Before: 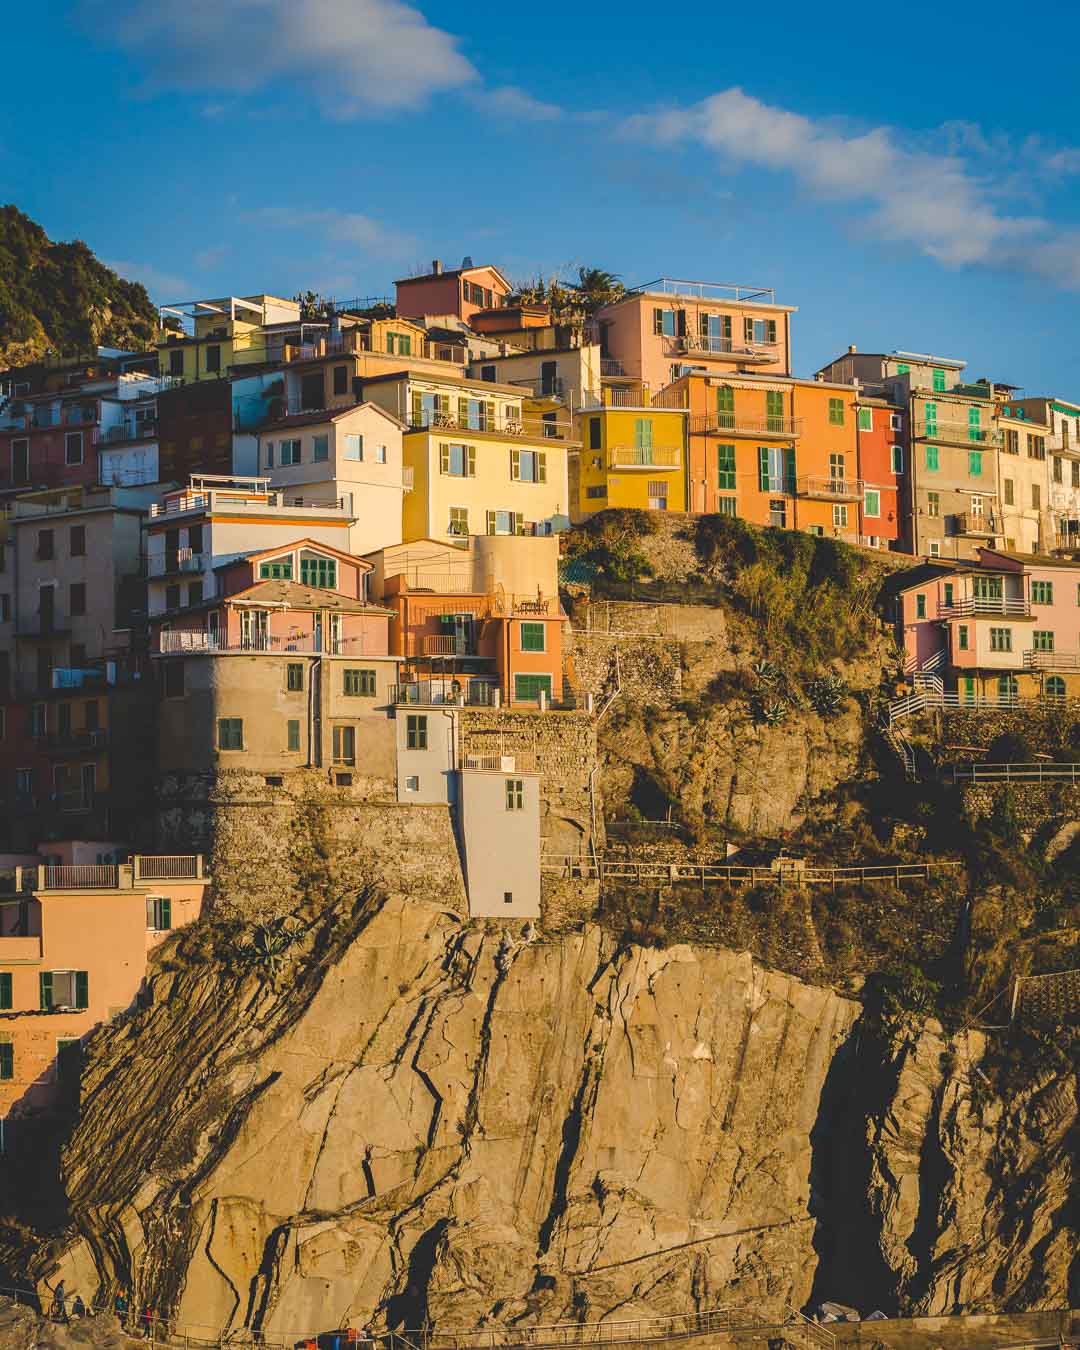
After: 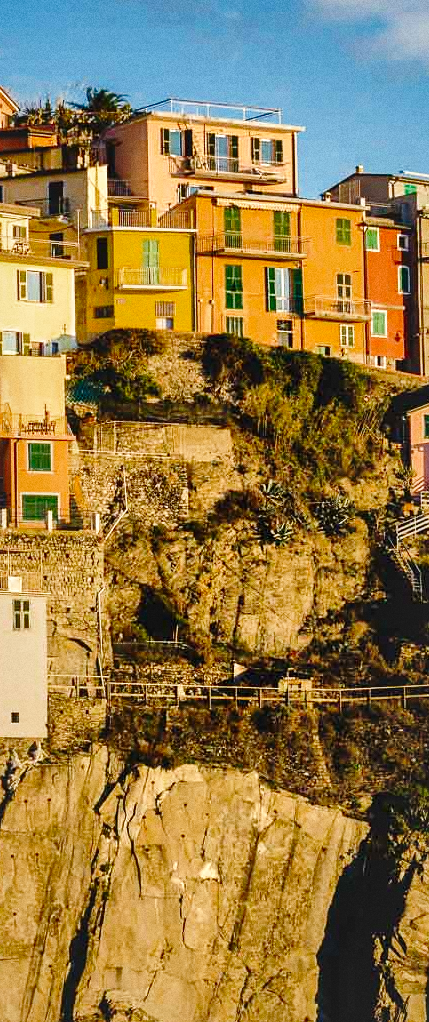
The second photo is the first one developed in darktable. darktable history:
color zones: curves: ch0 [(0, 0.444) (0.143, 0.442) (0.286, 0.441) (0.429, 0.441) (0.571, 0.441) (0.714, 0.441) (0.857, 0.442) (1, 0.444)]
crop: left 45.721%, top 13.393%, right 14.118%, bottom 10.01%
local contrast: mode bilateral grid, contrast 70, coarseness 75, detail 180%, midtone range 0.2
exposure: exposure -0.36 EV, compensate highlight preservation false
base curve: curves: ch0 [(0, 0) (0.028, 0.03) (0.121, 0.232) (0.46, 0.748) (0.859, 0.968) (1, 1)], preserve colors none
grain: strength 26%
levels: levels [0, 0.492, 0.984]
